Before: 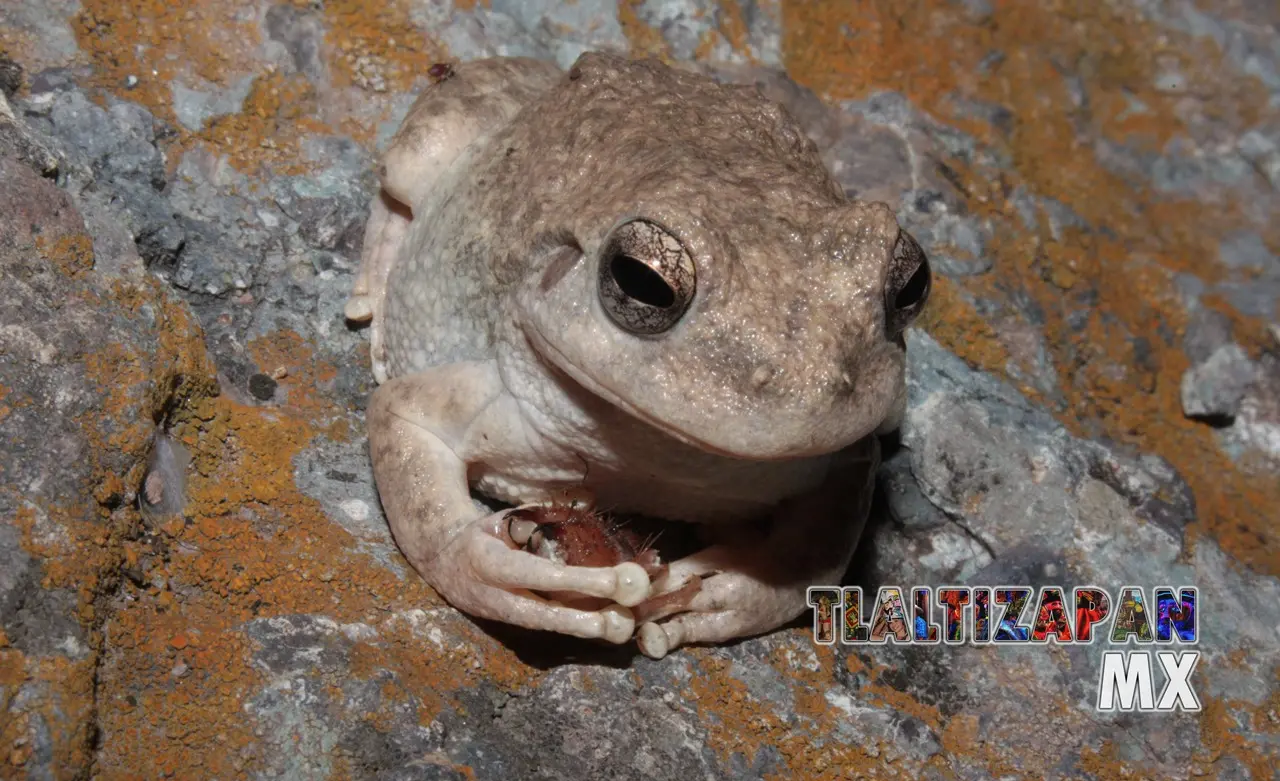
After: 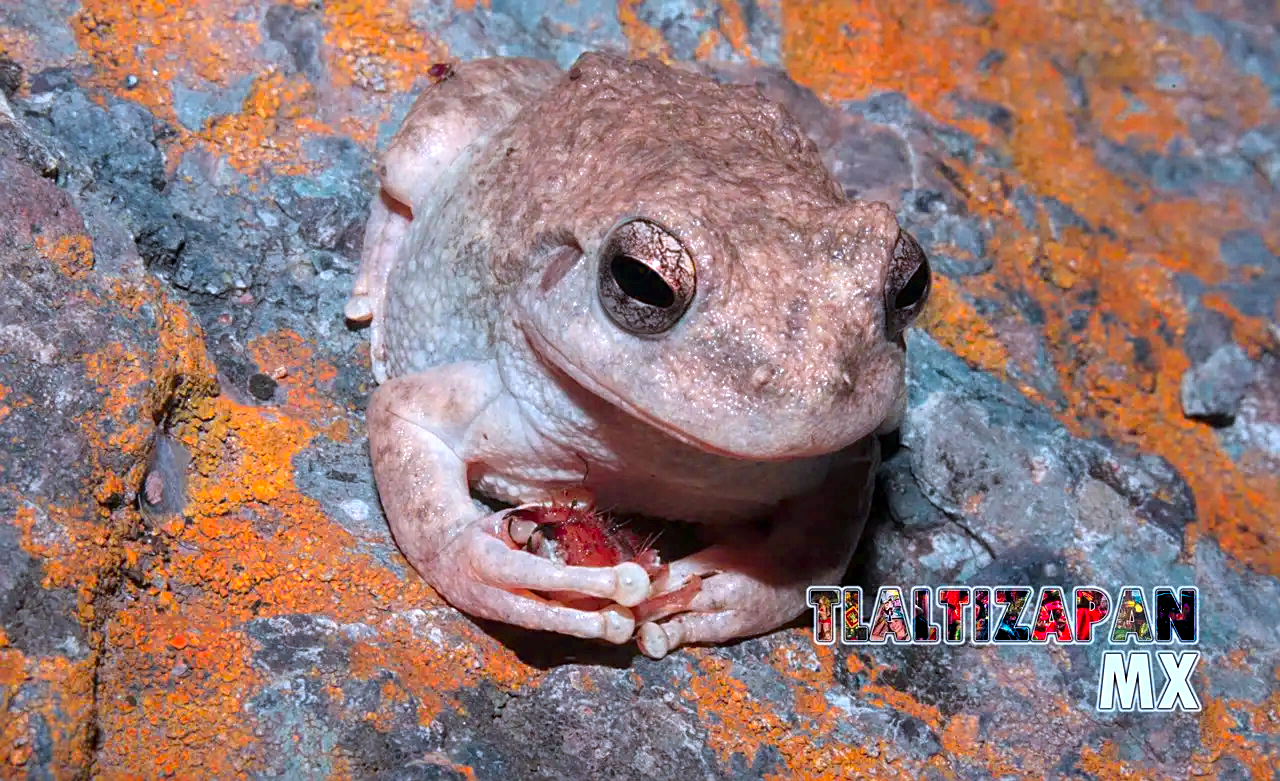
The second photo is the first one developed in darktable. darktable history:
sharpen: on, module defaults
color calibration: output R [1.422, -0.35, -0.252, 0], output G [-0.238, 1.259, -0.084, 0], output B [-0.081, -0.196, 1.58, 0], output brightness [0.49, 0.671, -0.57, 0], illuminant same as pipeline (D50), adaptation none (bypass), saturation algorithm version 1 (2020)
local contrast: highlights 100%, shadows 100%, detail 120%, midtone range 0.2
